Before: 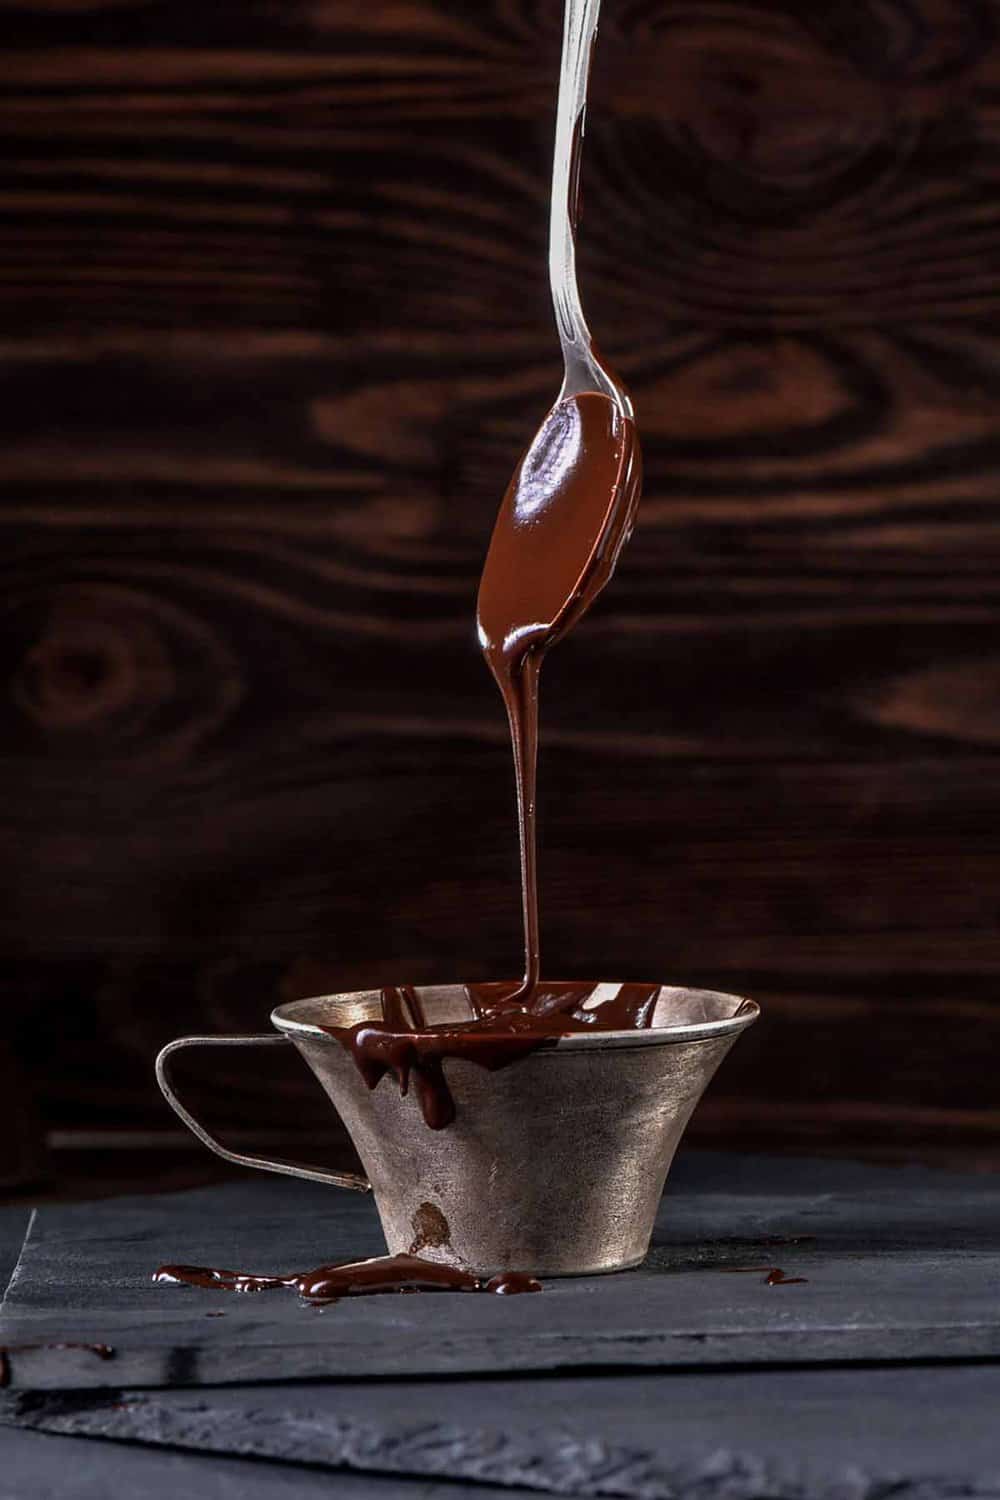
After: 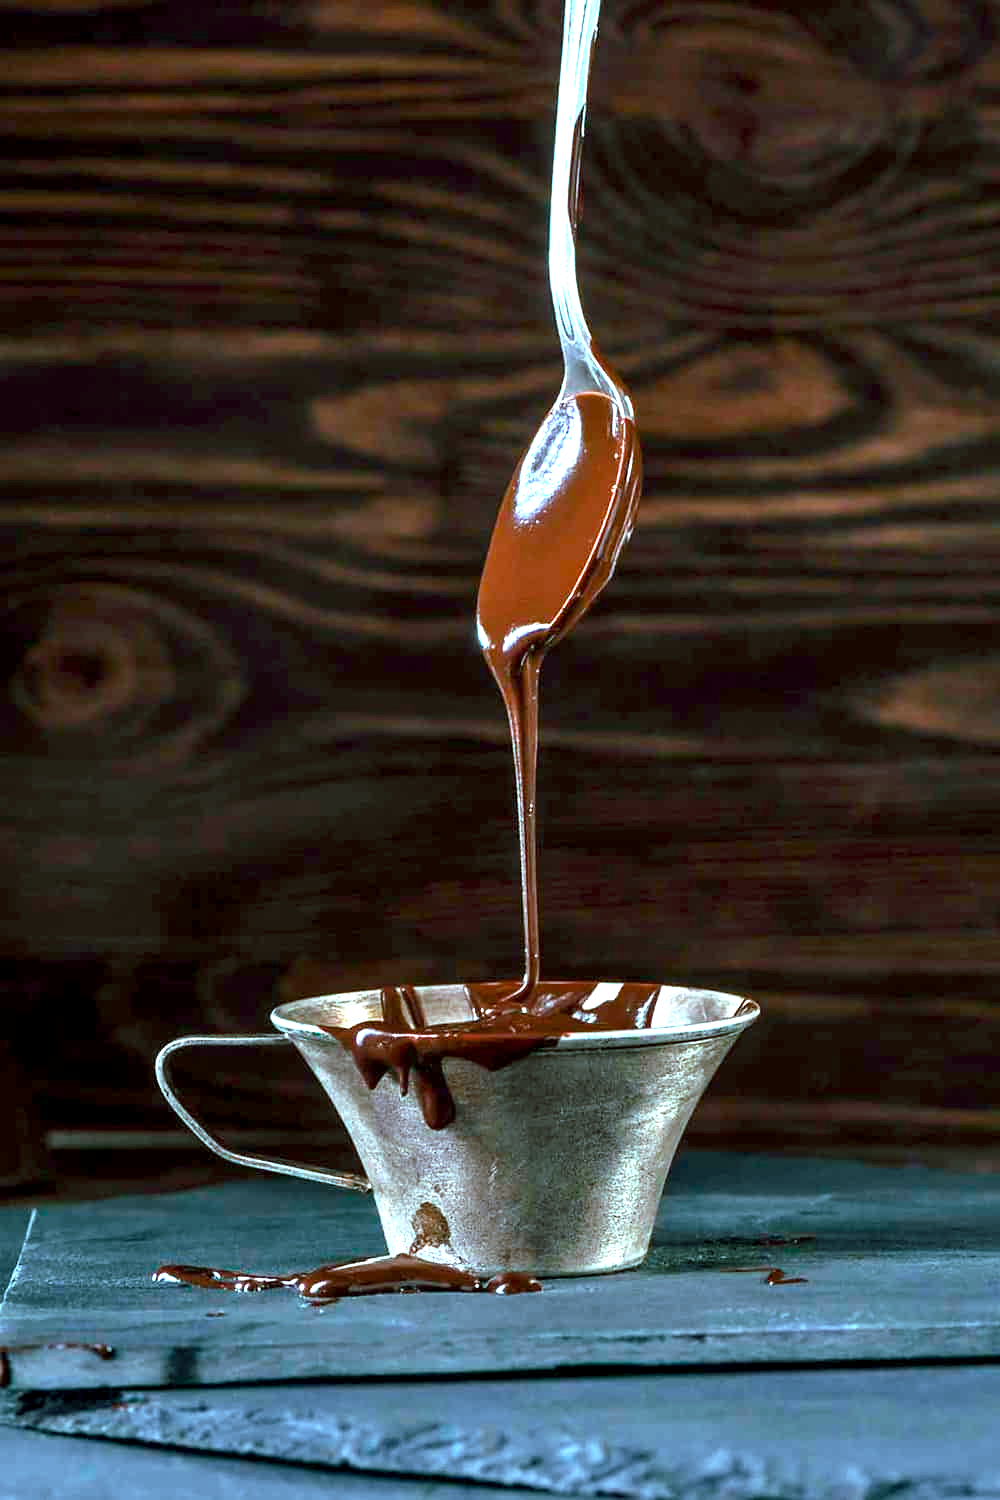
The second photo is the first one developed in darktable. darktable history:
color calibration: illuminant custom, x 0.368, y 0.373, temperature 4330.32 K
rotate and perspective: automatic cropping original format, crop left 0, crop top 0
color balance rgb: shadows lift › chroma 11.71%, shadows lift › hue 133.46°, highlights gain › chroma 4%, highlights gain › hue 200.2°, perceptual saturation grading › global saturation 18.05%
exposure: black level correction 0.001, exposure 1.719 EV, compensate exposure bias true, compensate highlight preservation false
